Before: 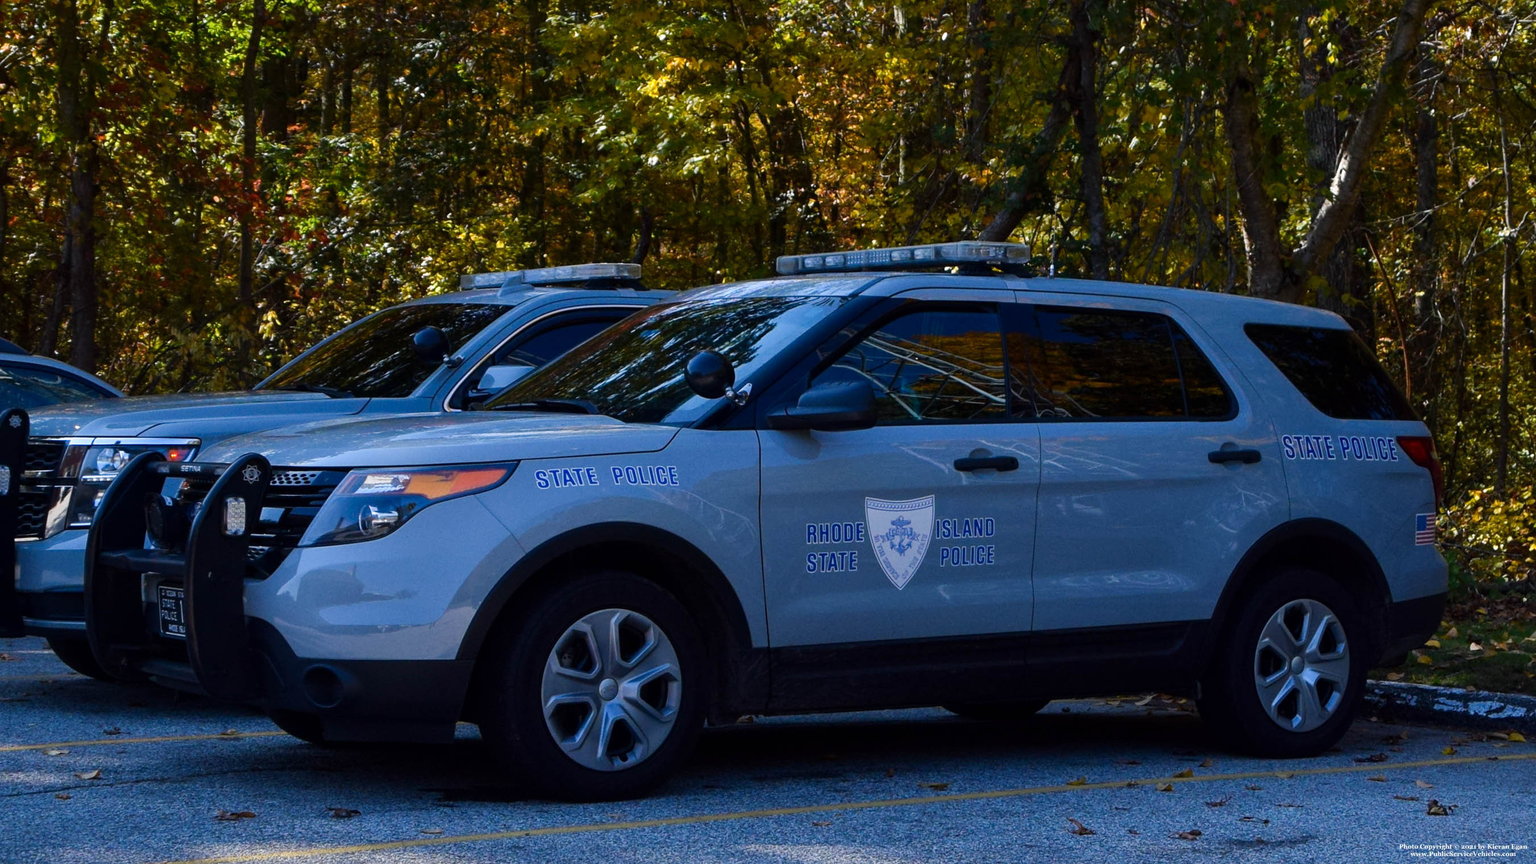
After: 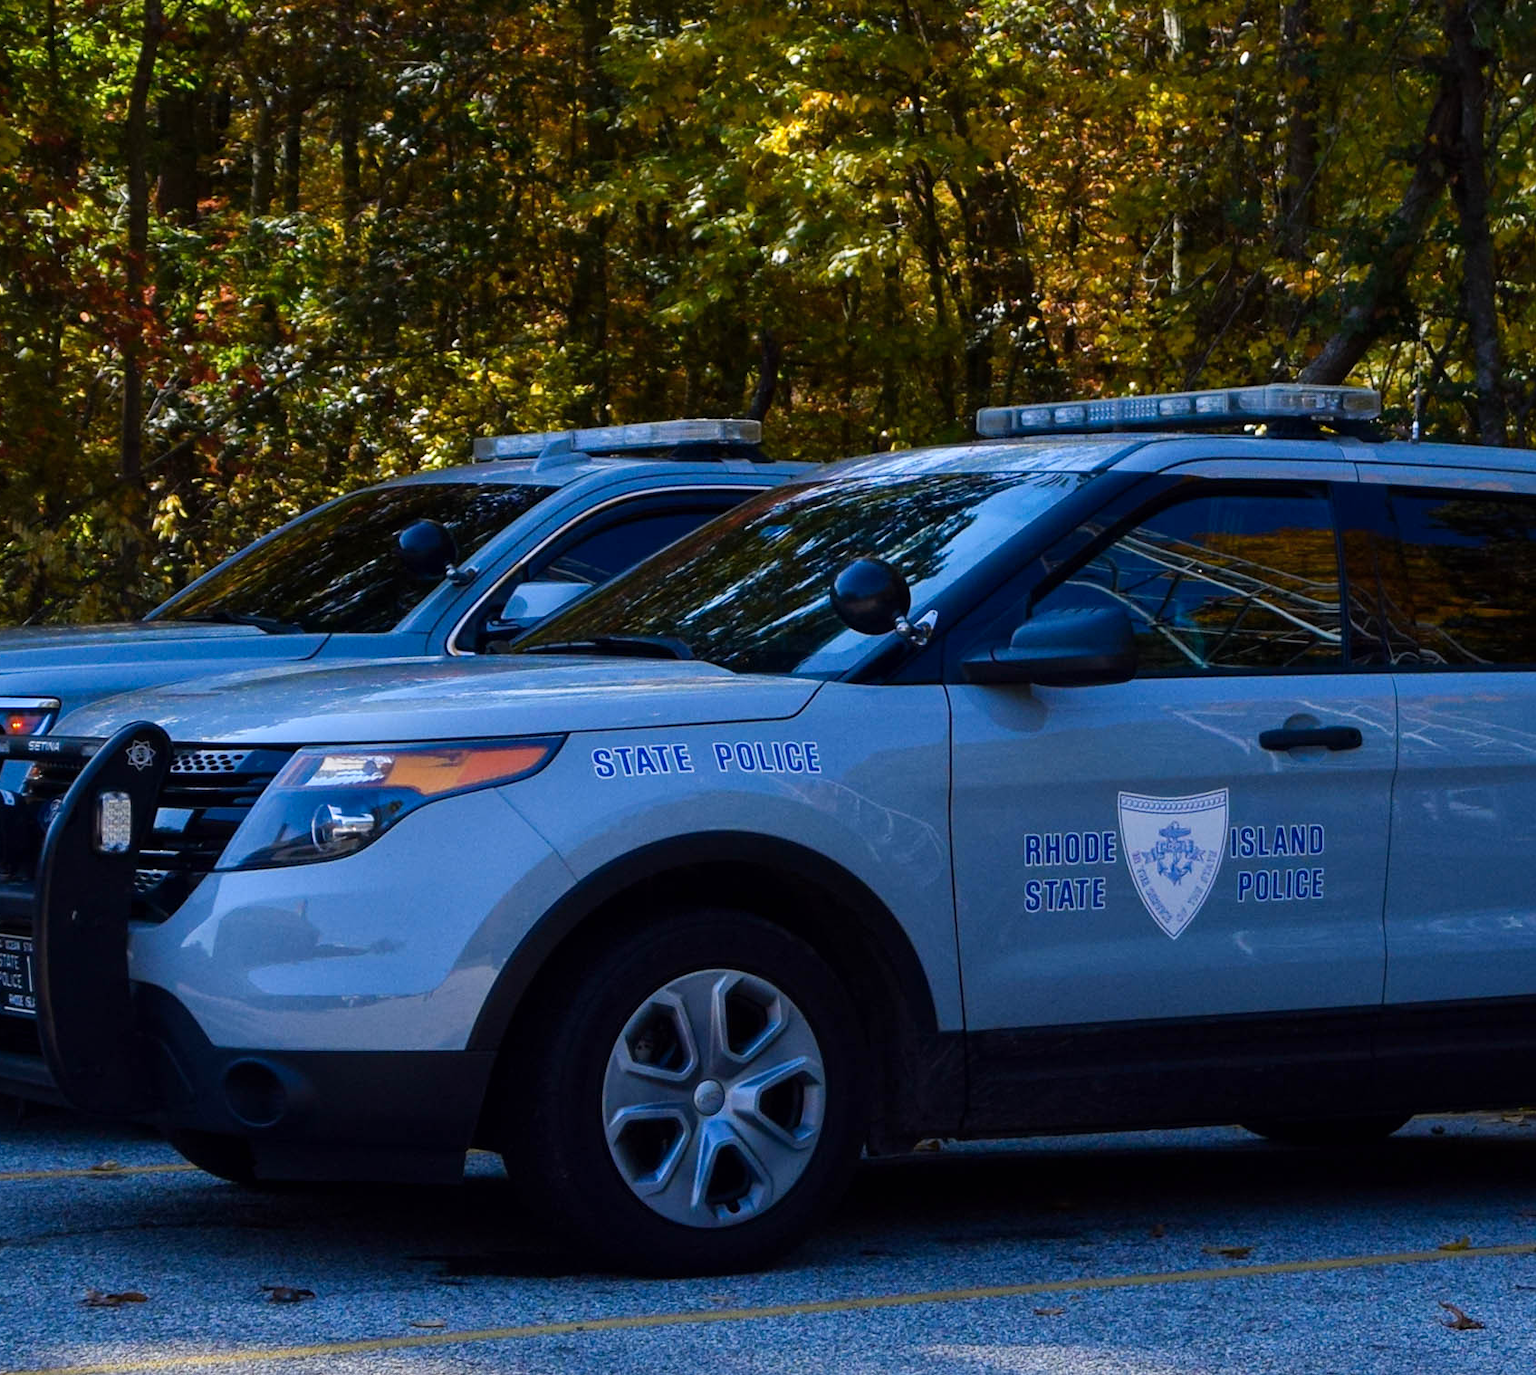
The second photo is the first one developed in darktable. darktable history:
color zones: curves: ch0 [(0.068, 0.464) (0.25, 0.5) (0.48, 0.508) (0.75, 0.536) (0.886, 0.476) (0.967, 0.456)]; ch1 [(0.066, 0.456) (0.25, 0.5) (0.616, 0.508) (0.746, 0.56) (0.934, 0.444)]
crop: left 10.644%, right 26.528%
